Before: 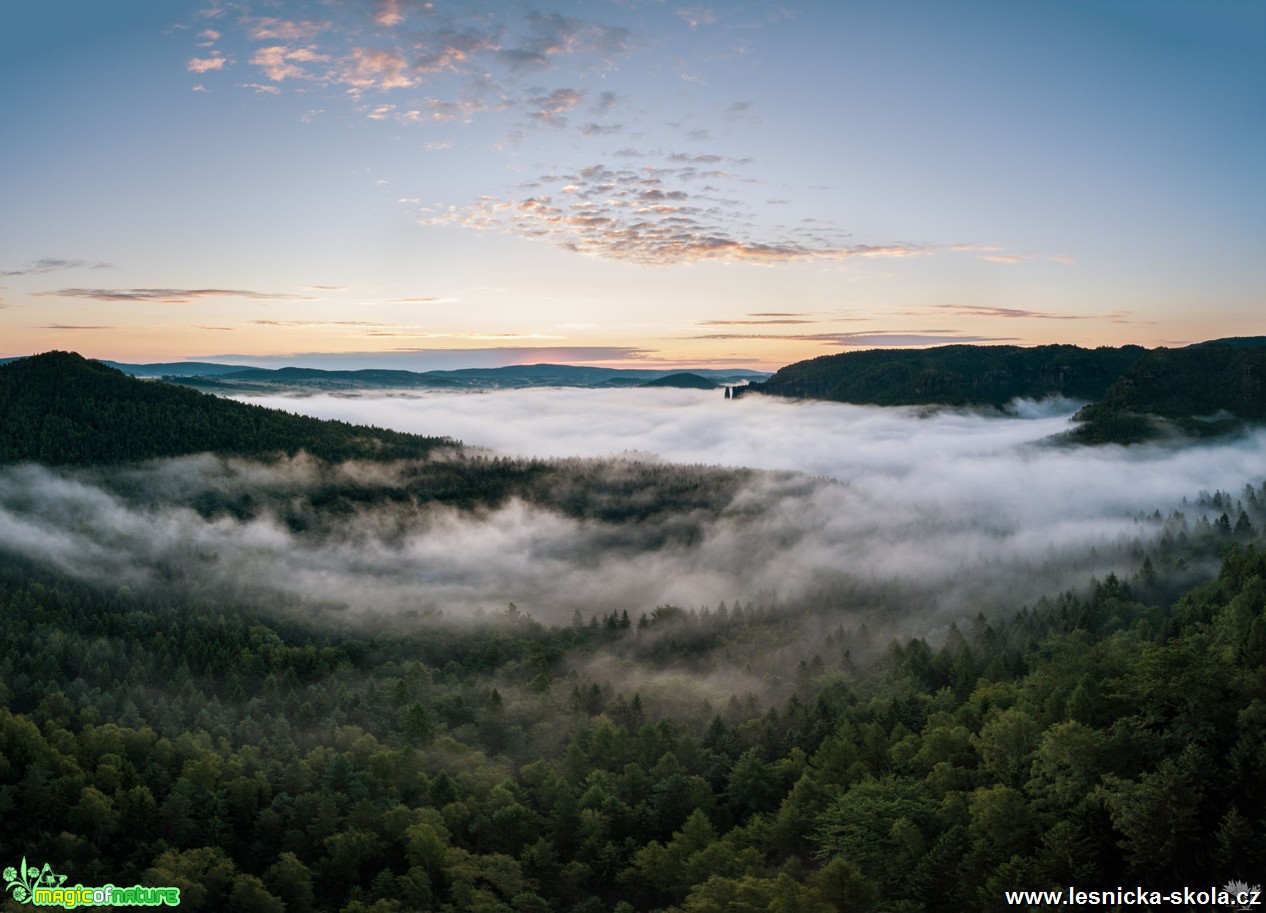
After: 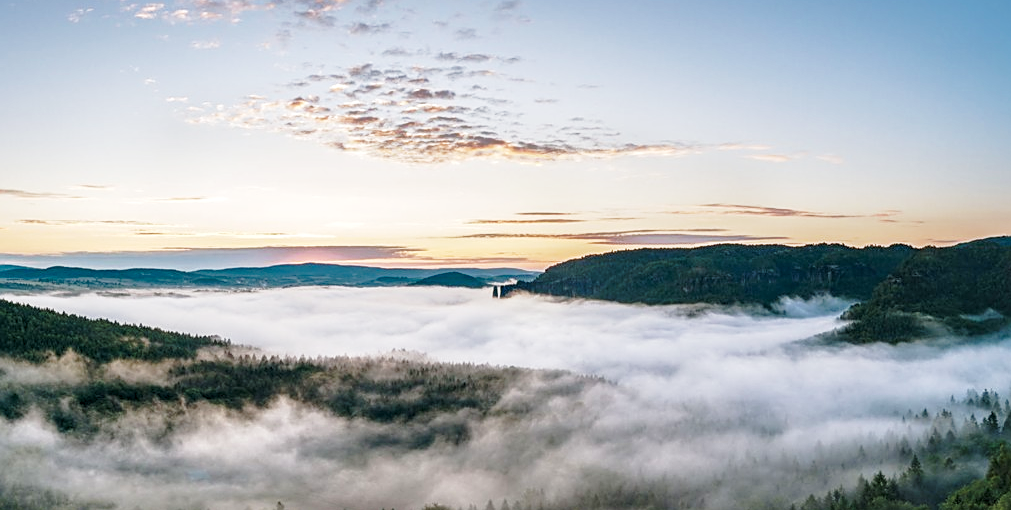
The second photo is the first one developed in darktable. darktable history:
shadows and highlights: highlights color adjustment 89.83%
crop: left 18.382%, top 11.106%, right 1.759%, bottom 33.002%
sharpen: on, module defaults
local contrast: detail 130%
base curve: curves: ch0 [(0, 0) (0.028, 0.03) (0.121, 0.232) (0.46, 0.748) (0.859, 0.968) (1, 1)], preserve colors none
